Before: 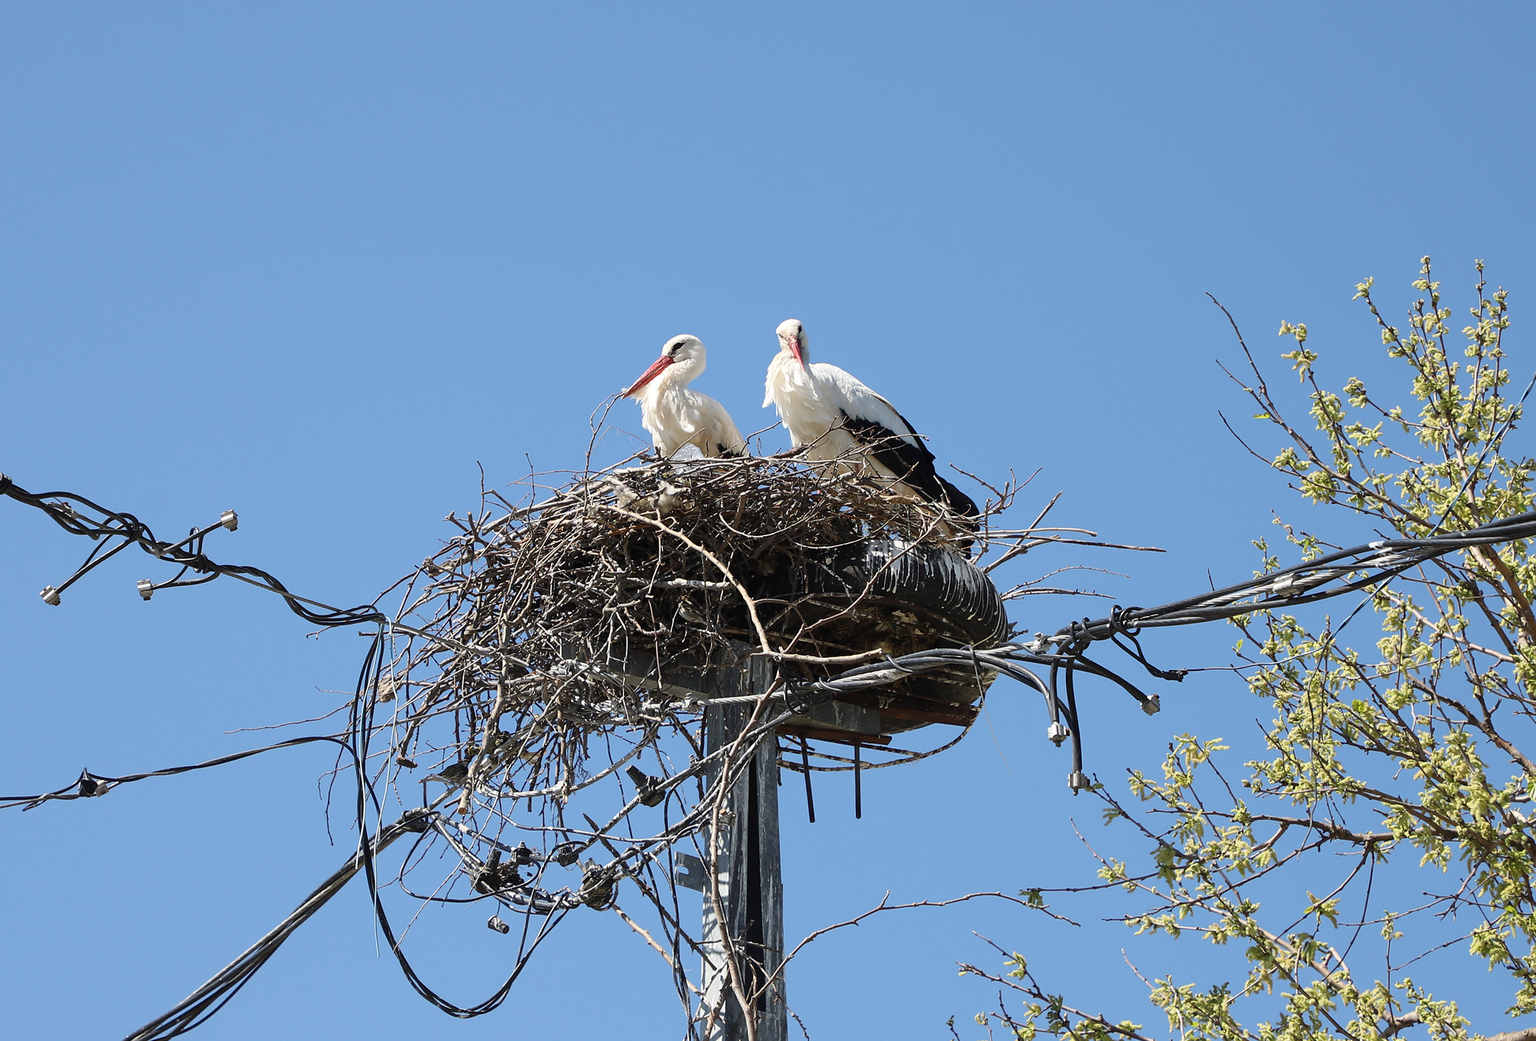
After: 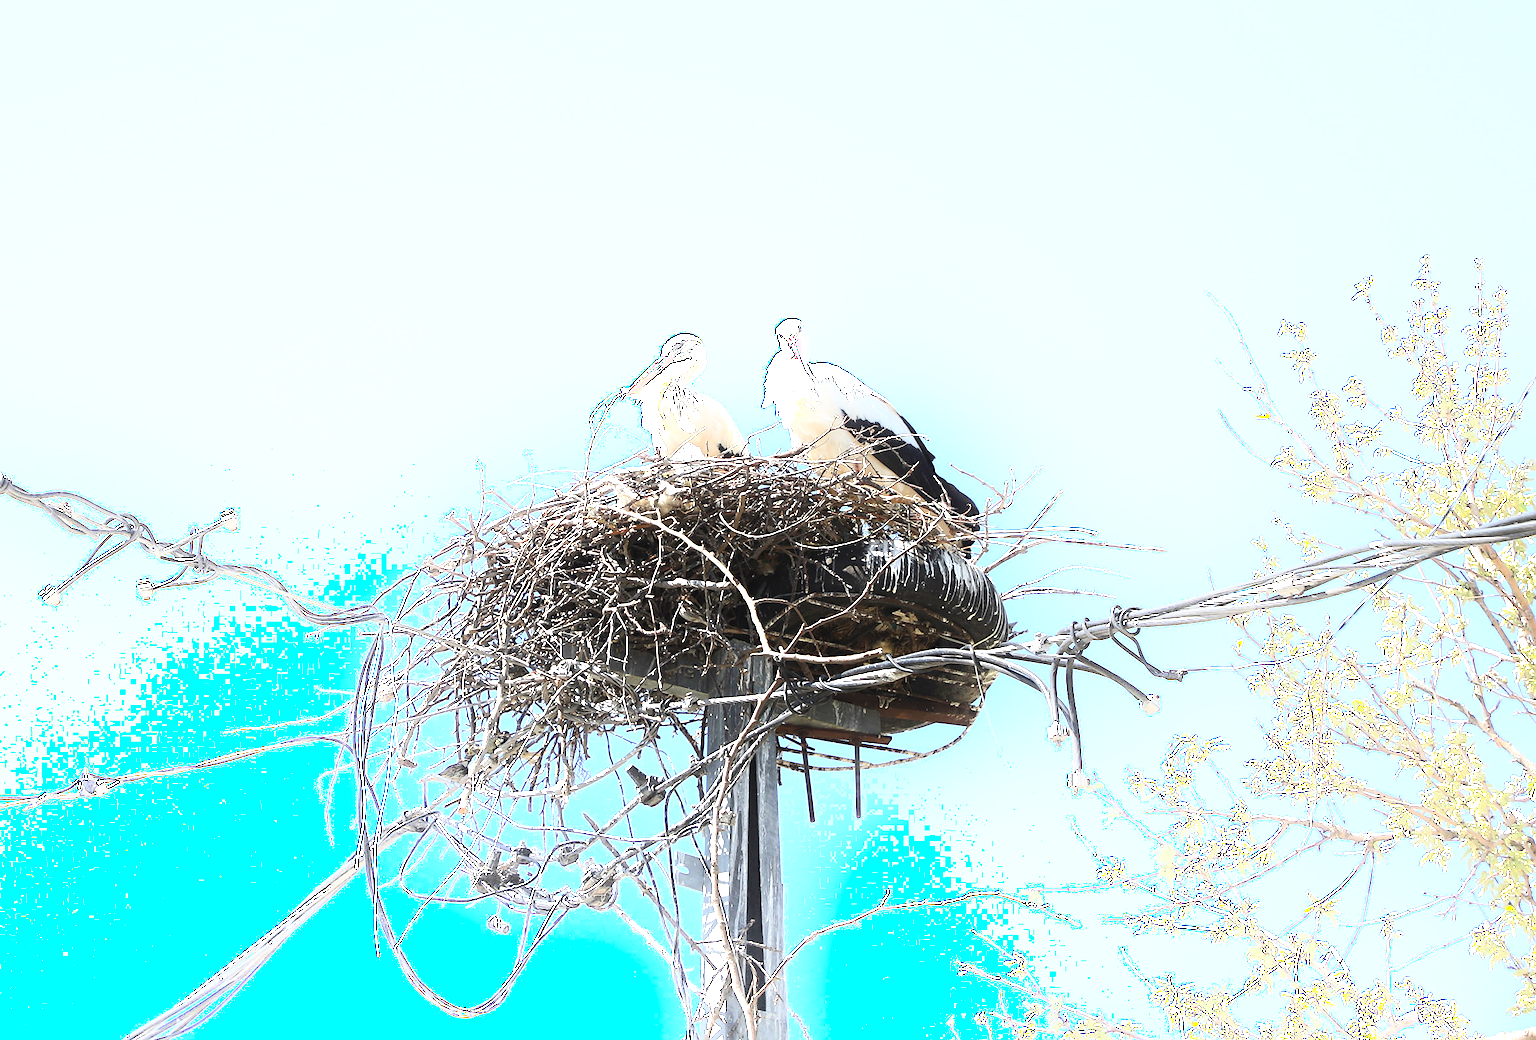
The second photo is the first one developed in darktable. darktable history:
shadows and highlights: shadows -54.48, highlights 85.67, highlights color adjustment 49.35%, soften with gaussian
exposure: black level correction 0, exposure 1.454 EV, compensate highlight preservation false
